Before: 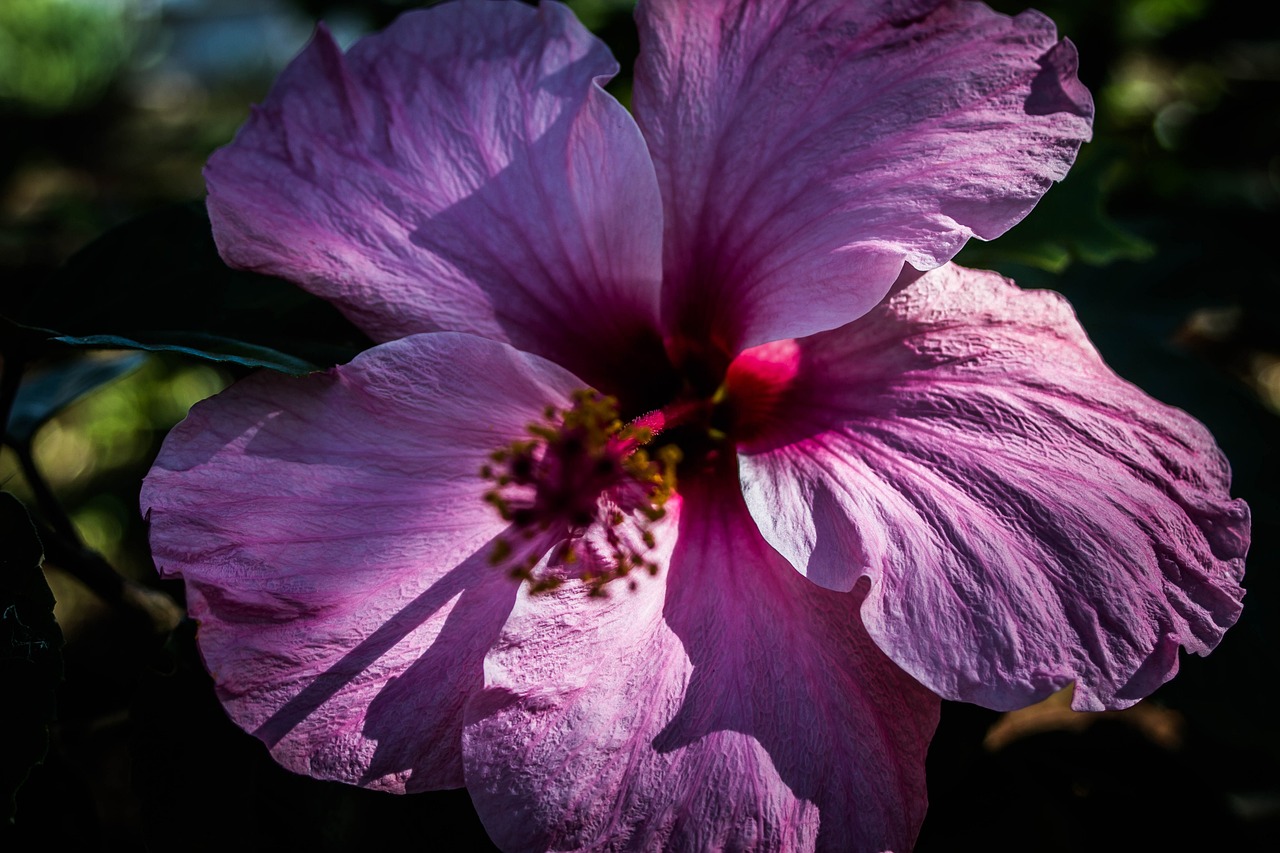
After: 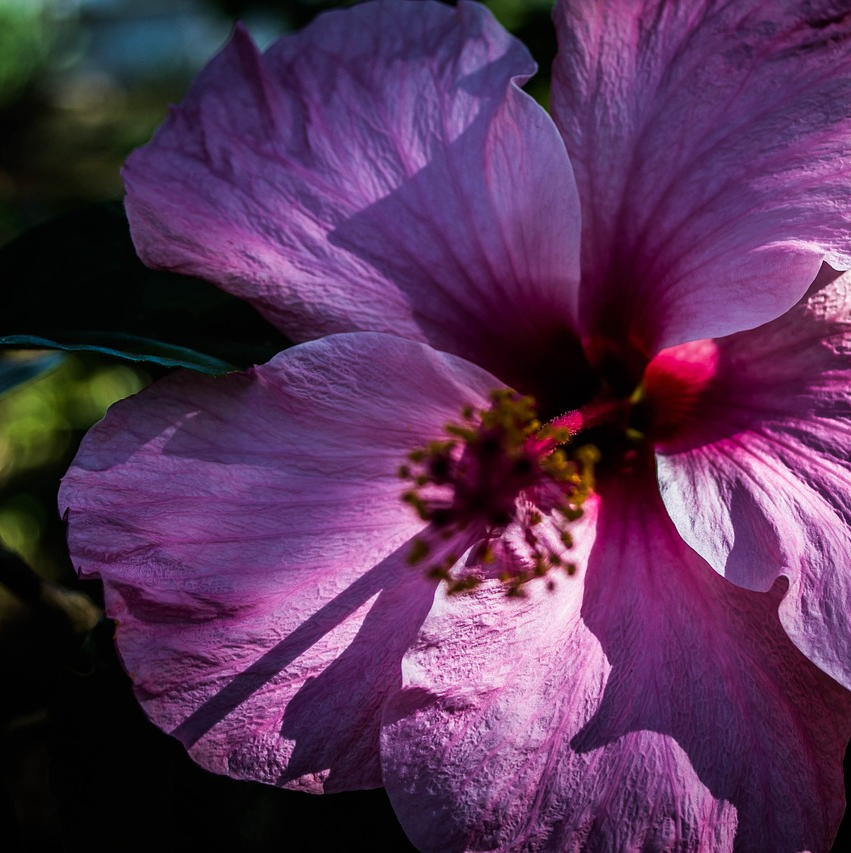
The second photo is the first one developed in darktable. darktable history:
crop and rotate: left 6.472%, right 27.019%
velvia: strength 16.71%
